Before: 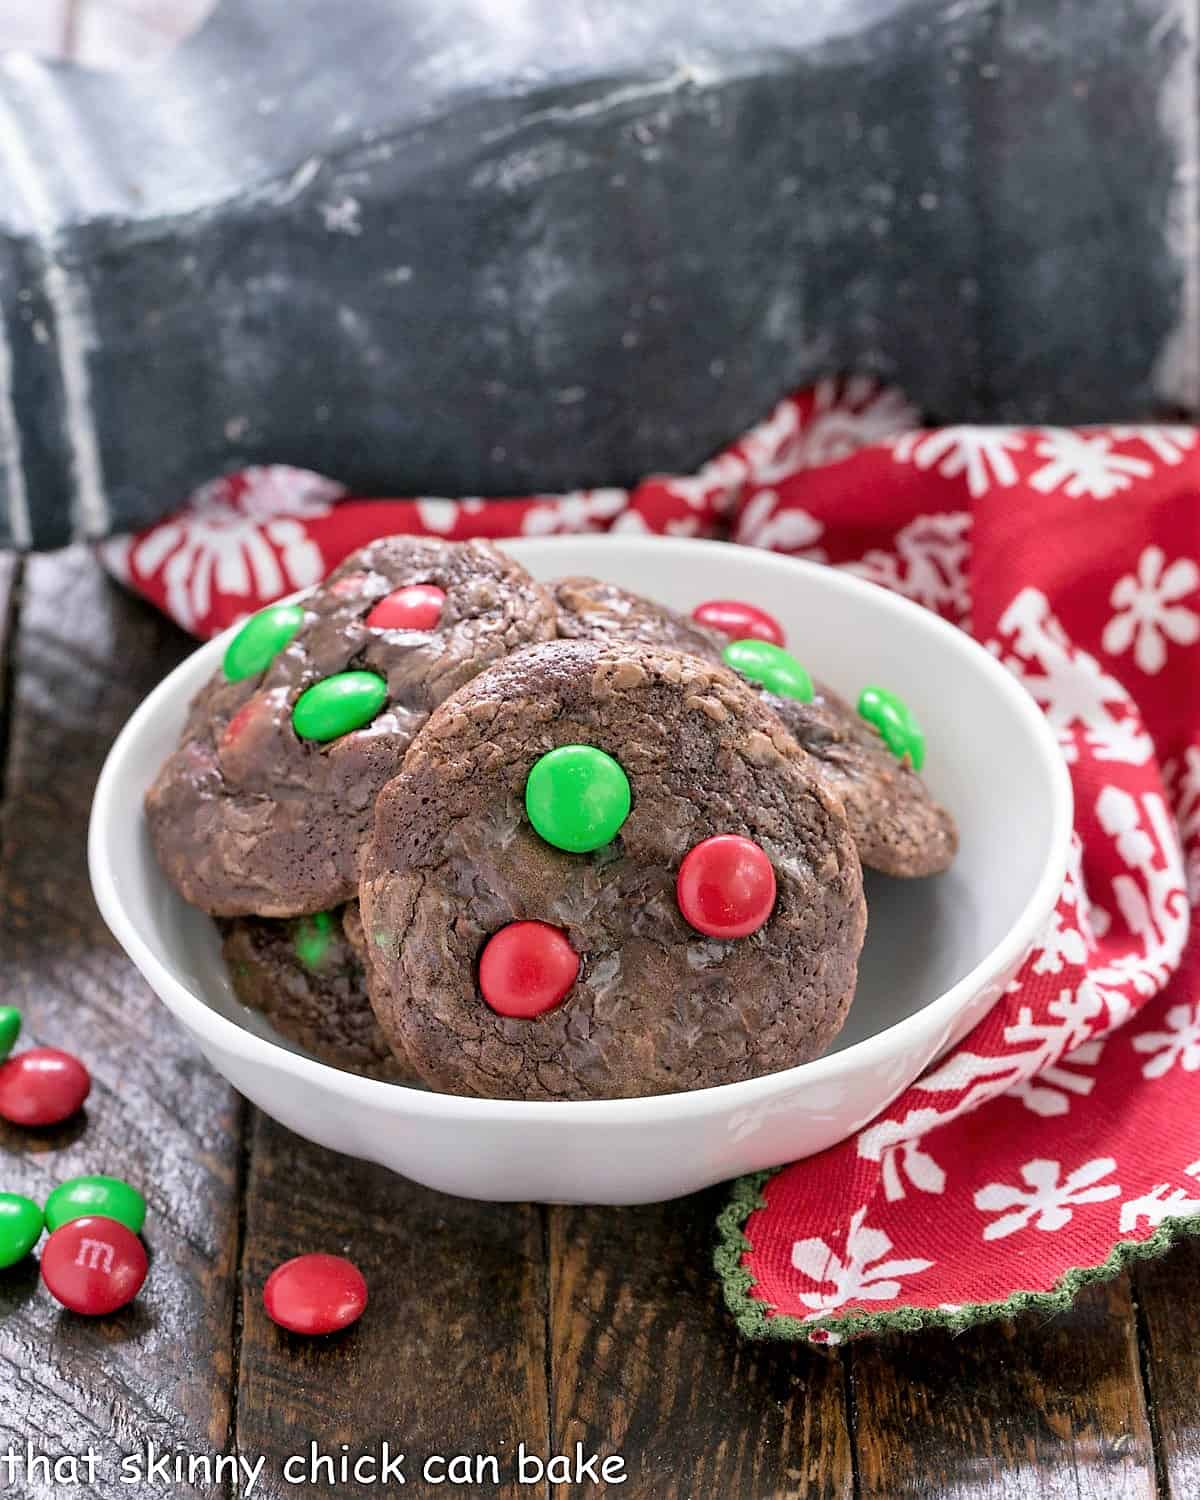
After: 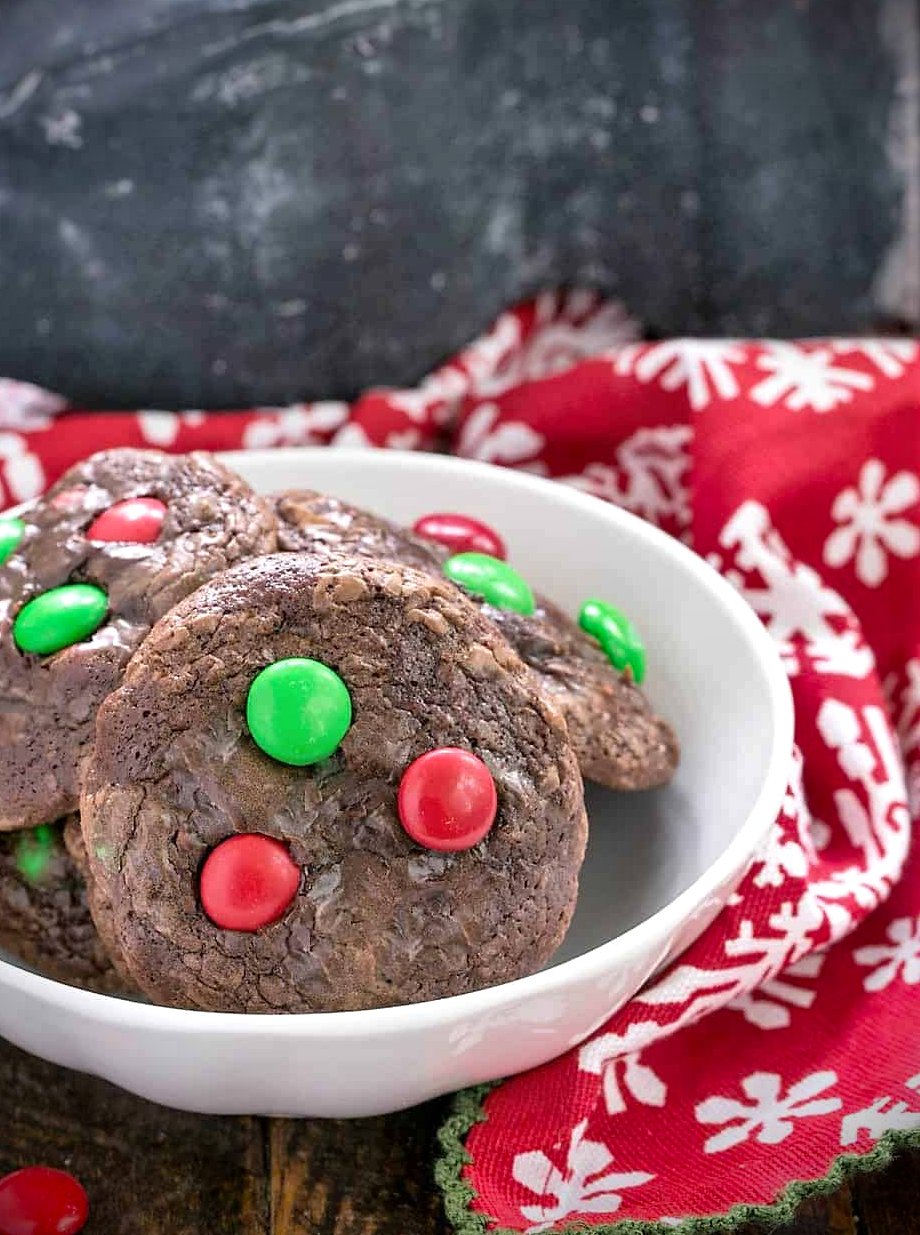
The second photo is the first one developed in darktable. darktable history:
shadows and highlights: white point adjustment 0.093, highlights -71.09, soften with gaussian
vignetting: brightness -0.988, saturation 0.497
exposure: exposure 0.189 EV, compensate highlight preservation false
crop: left 23.265%, top 5.856%, bottom 11.801%
